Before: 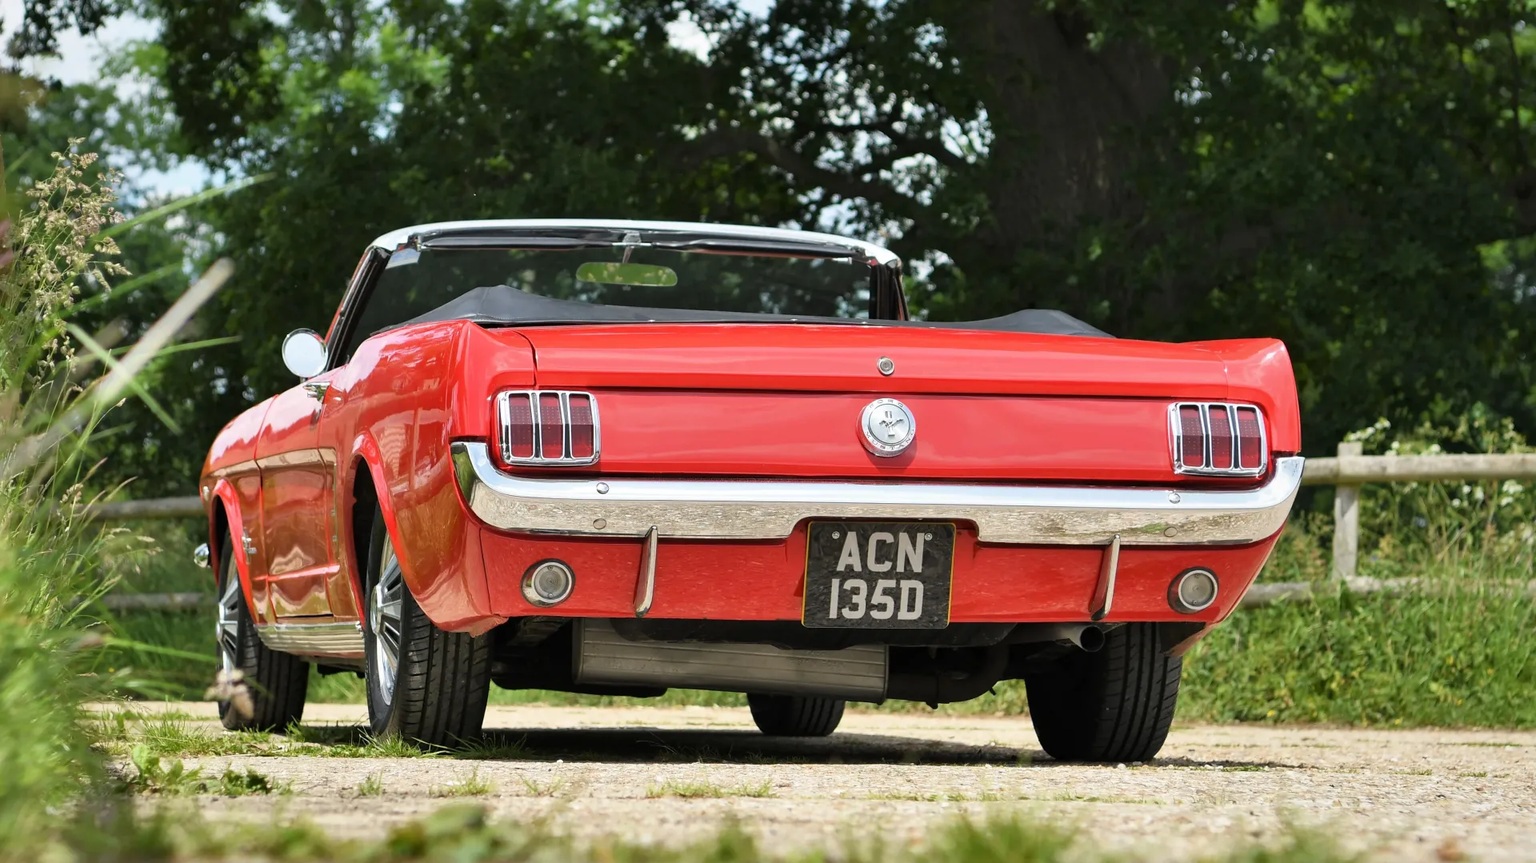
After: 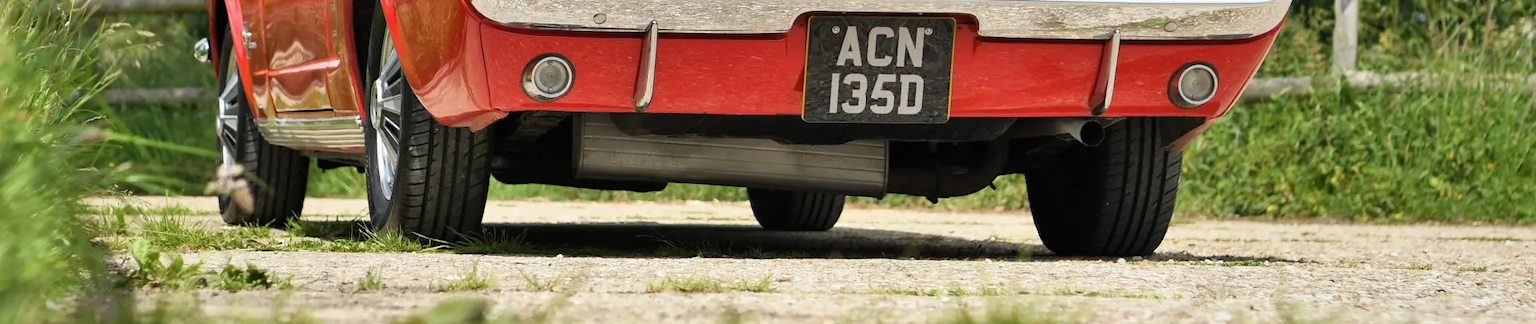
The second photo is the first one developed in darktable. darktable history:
crop and rotate: top 58.574%, bottom 3.792%
